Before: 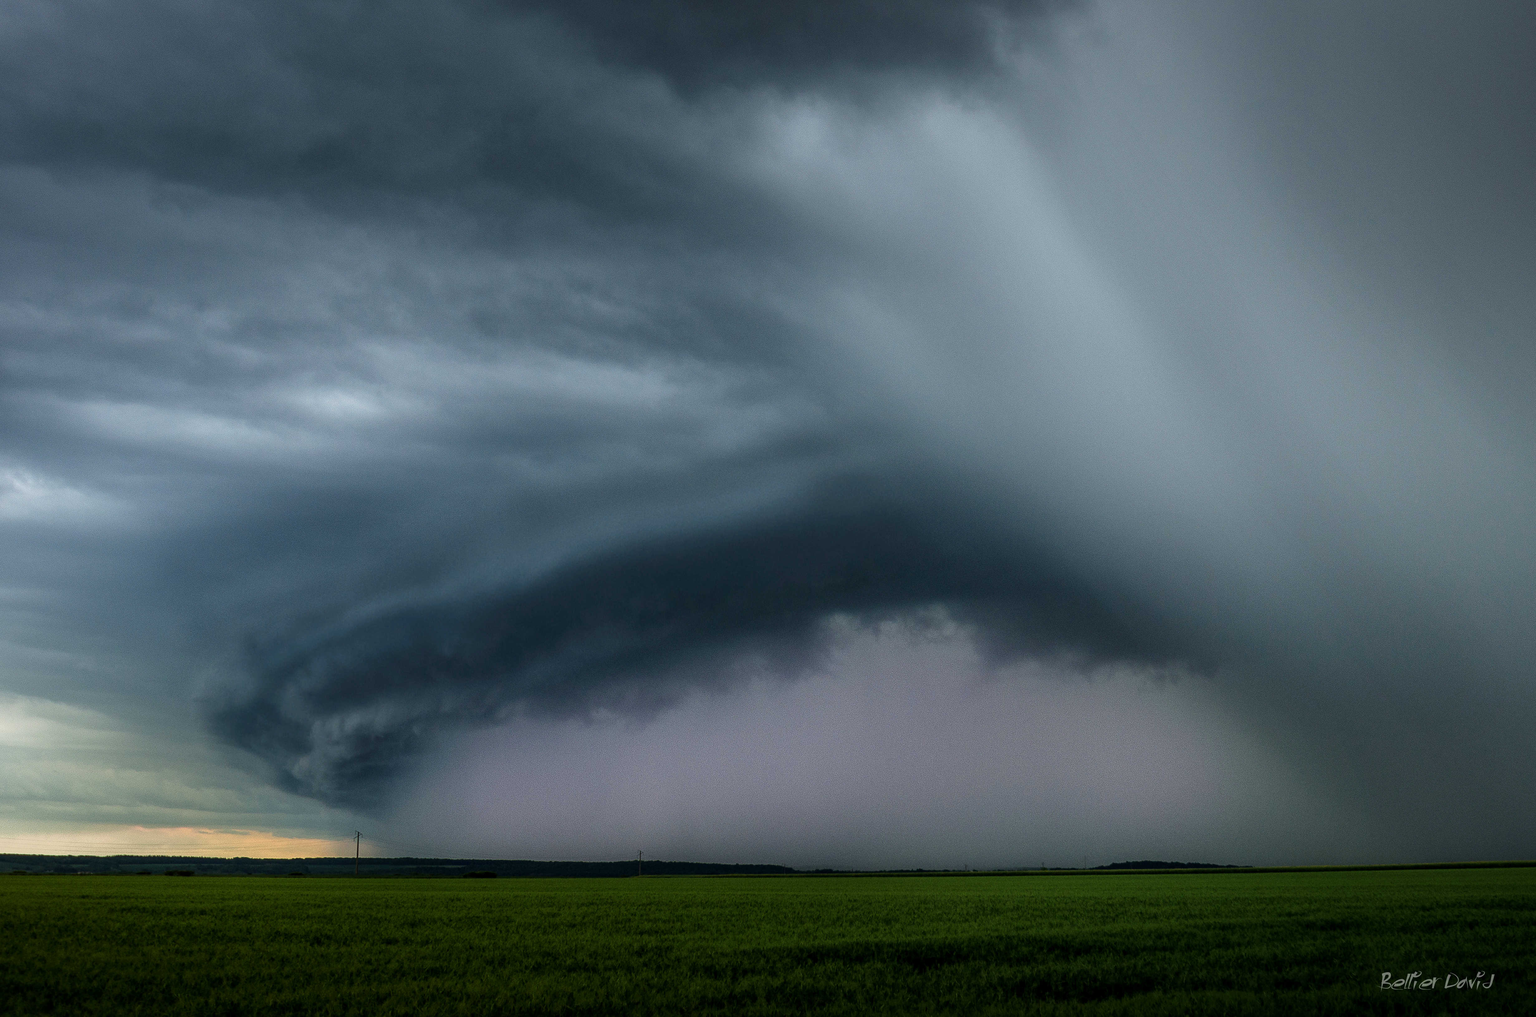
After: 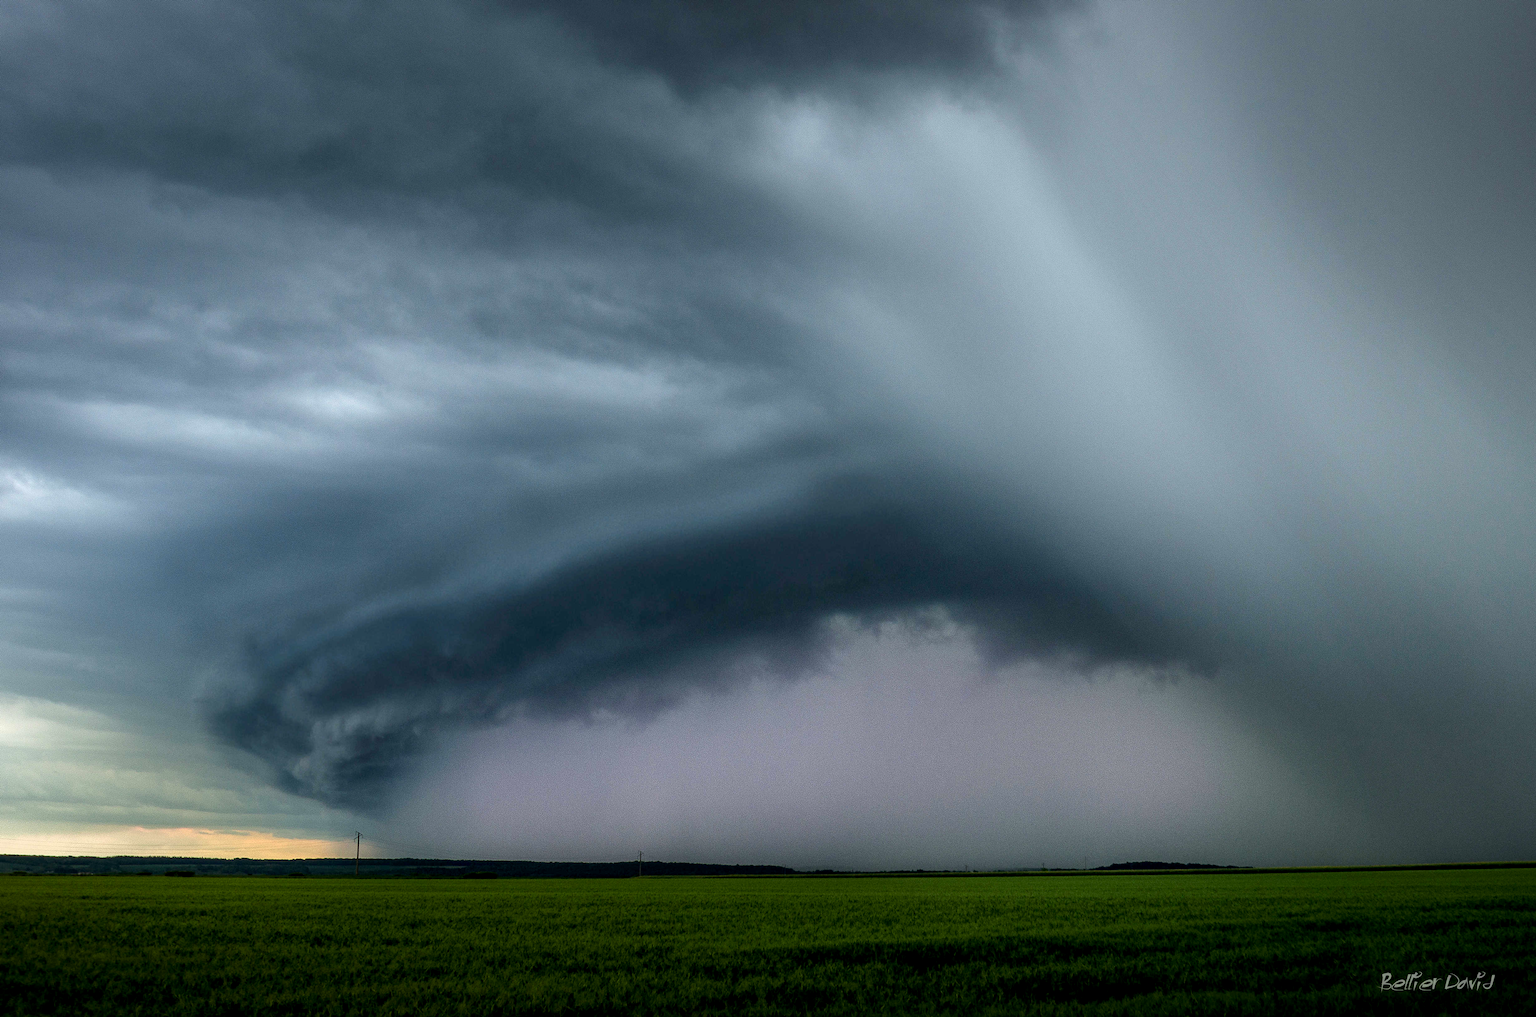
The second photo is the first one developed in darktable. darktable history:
exposure: black level correction 0.003, exposure 0.388 EV, compensate exposure bias true, compensate highlight preservation false
